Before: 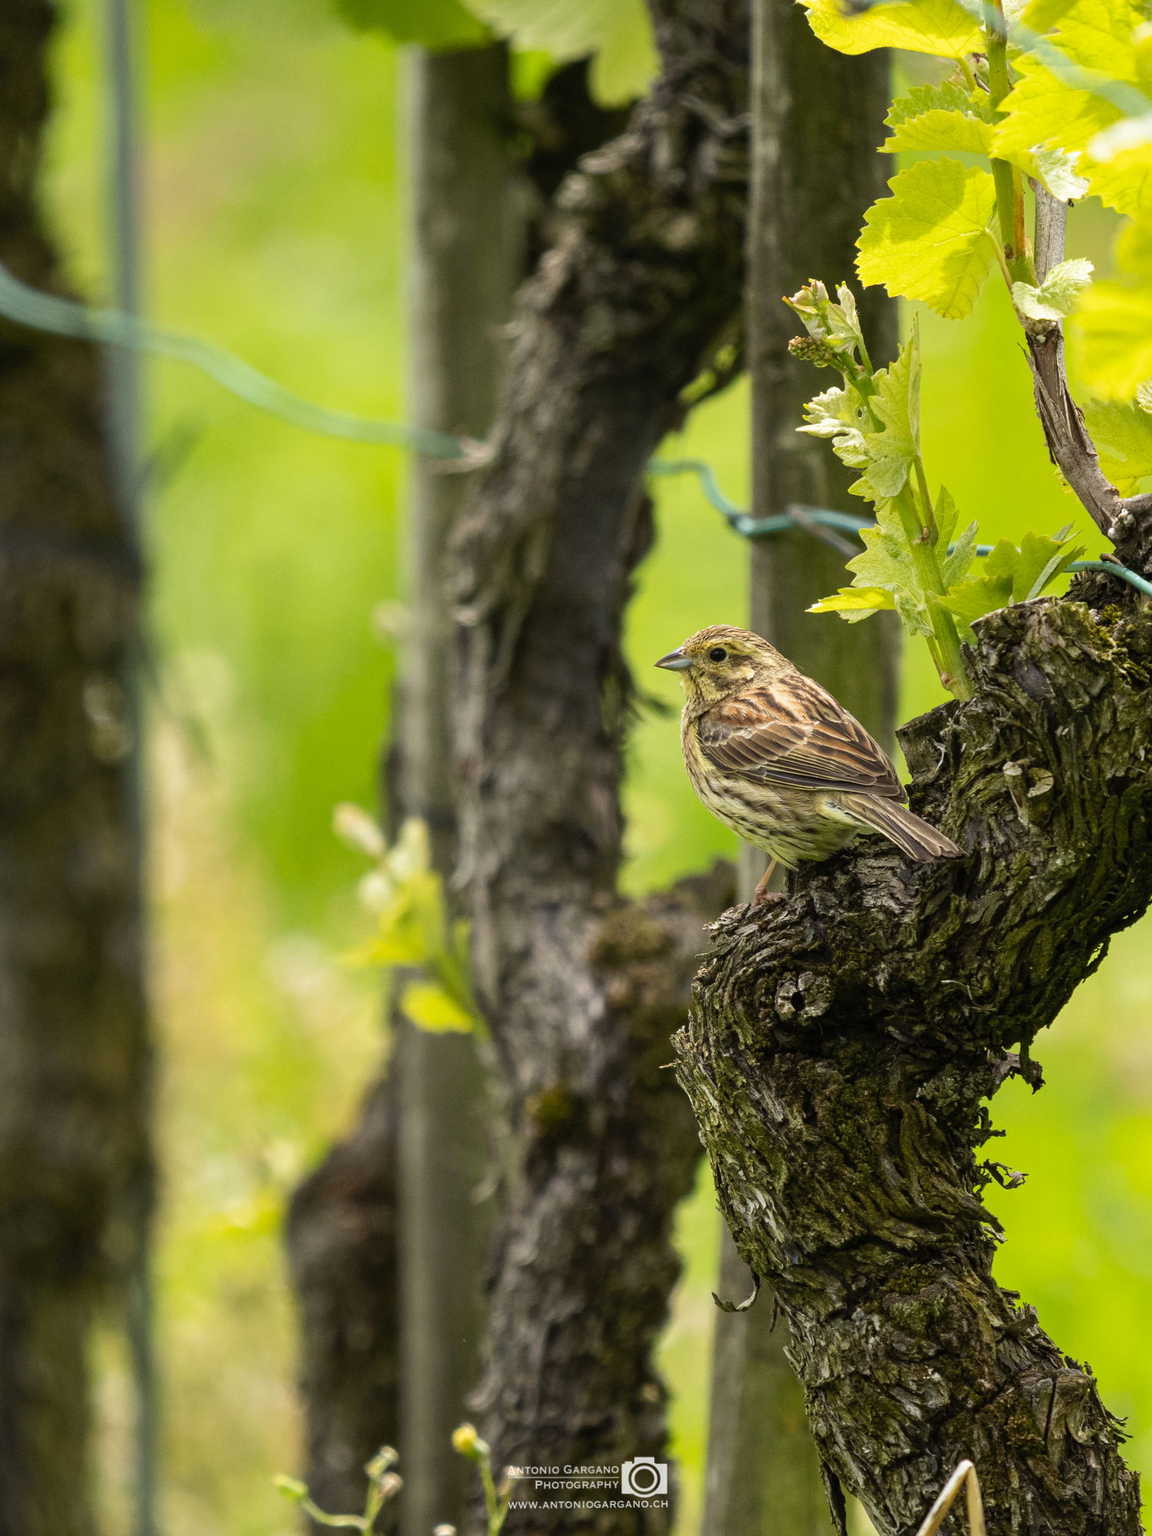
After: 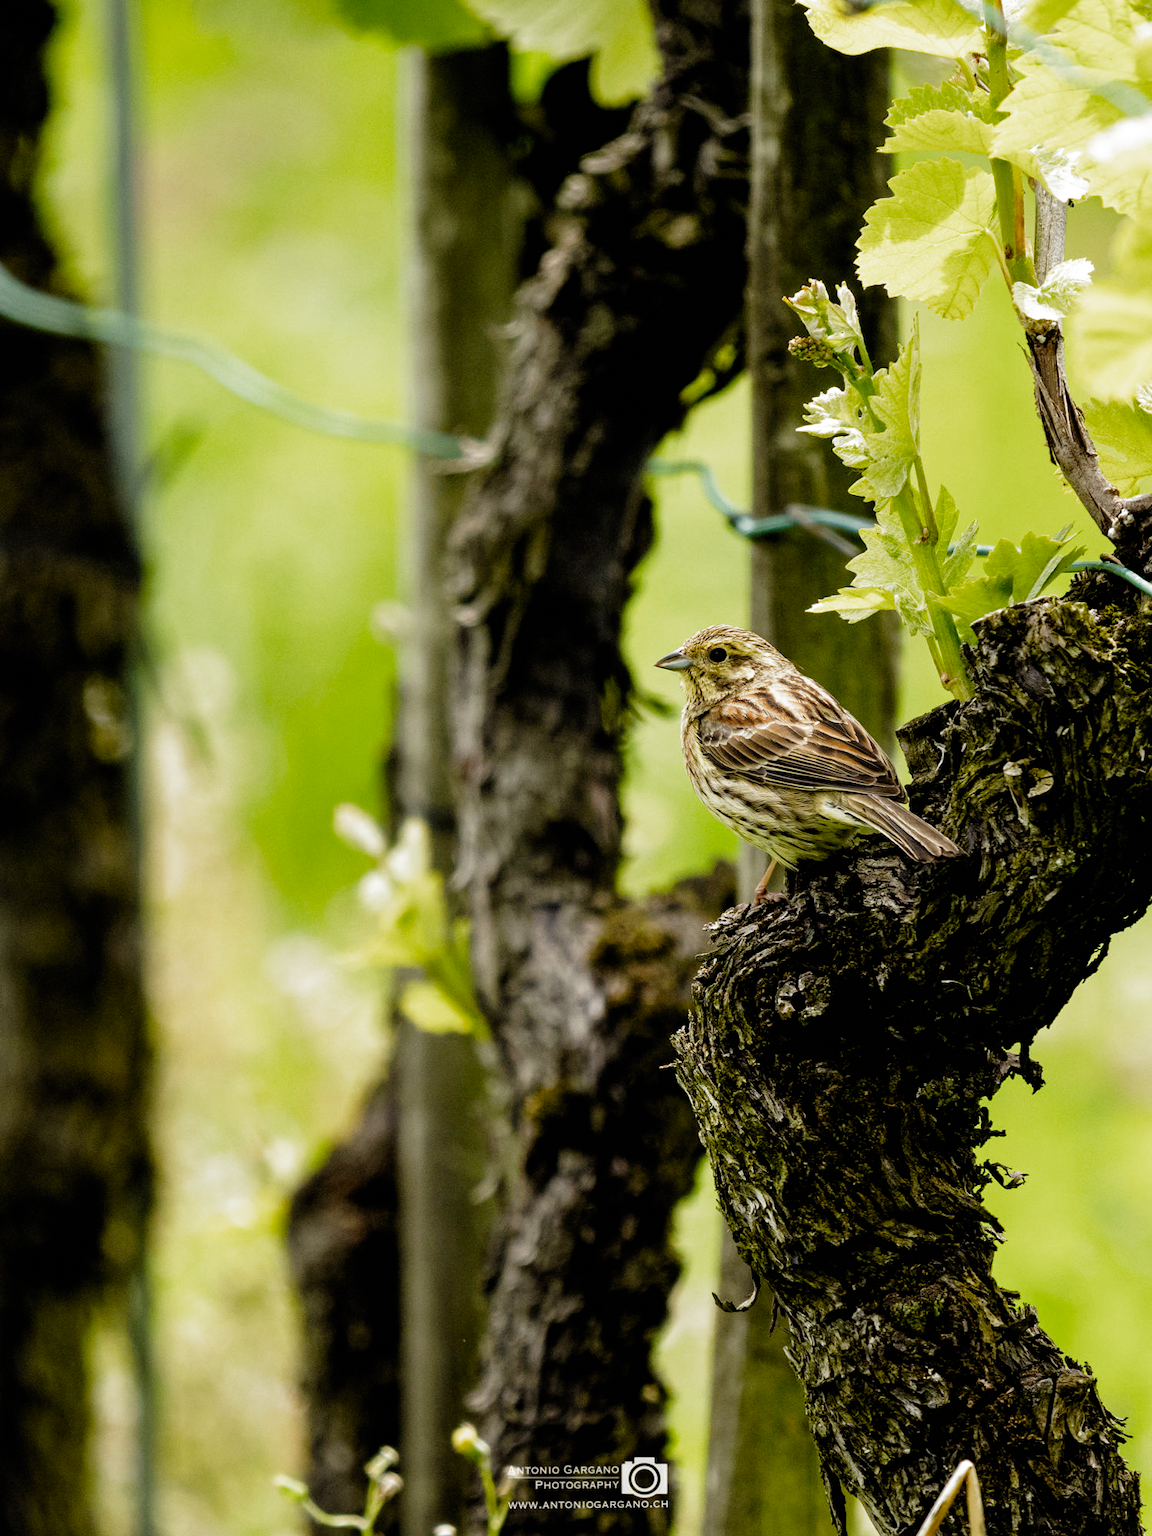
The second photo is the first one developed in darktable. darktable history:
filmic rgb: black relative exposure -3.72 EV, white relative exposure 2.76 EV, dynamic range scaling -5.74%, hardness 3.03, add noise in highlights 0.002, preserve chrominance no, color science v4 (2020), enable highlight reconstruction true
